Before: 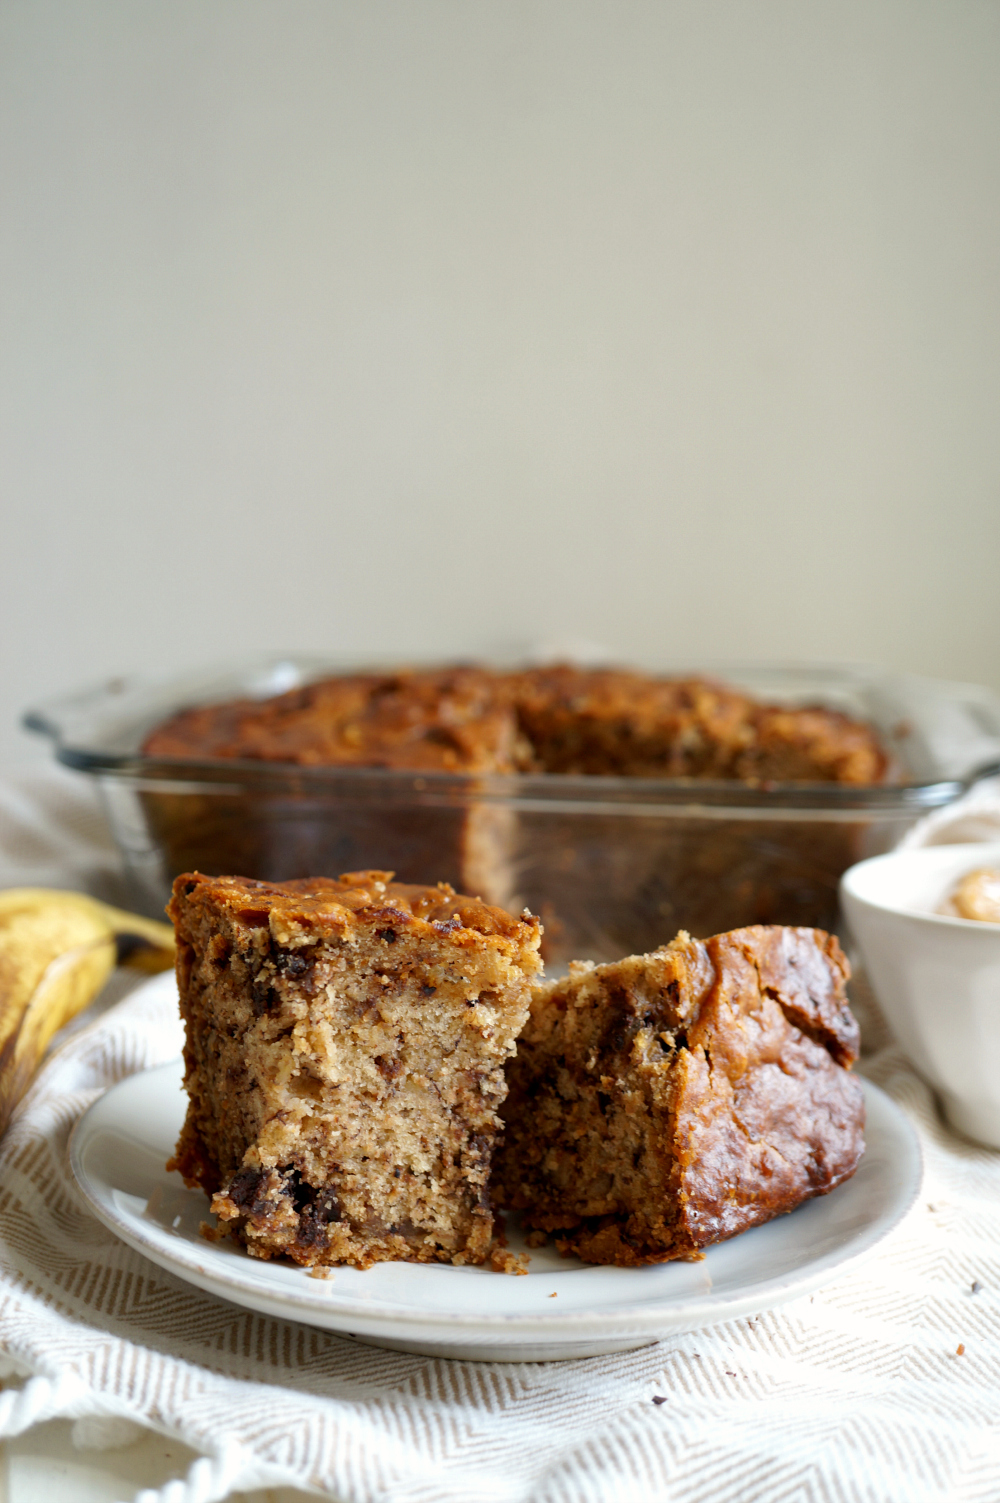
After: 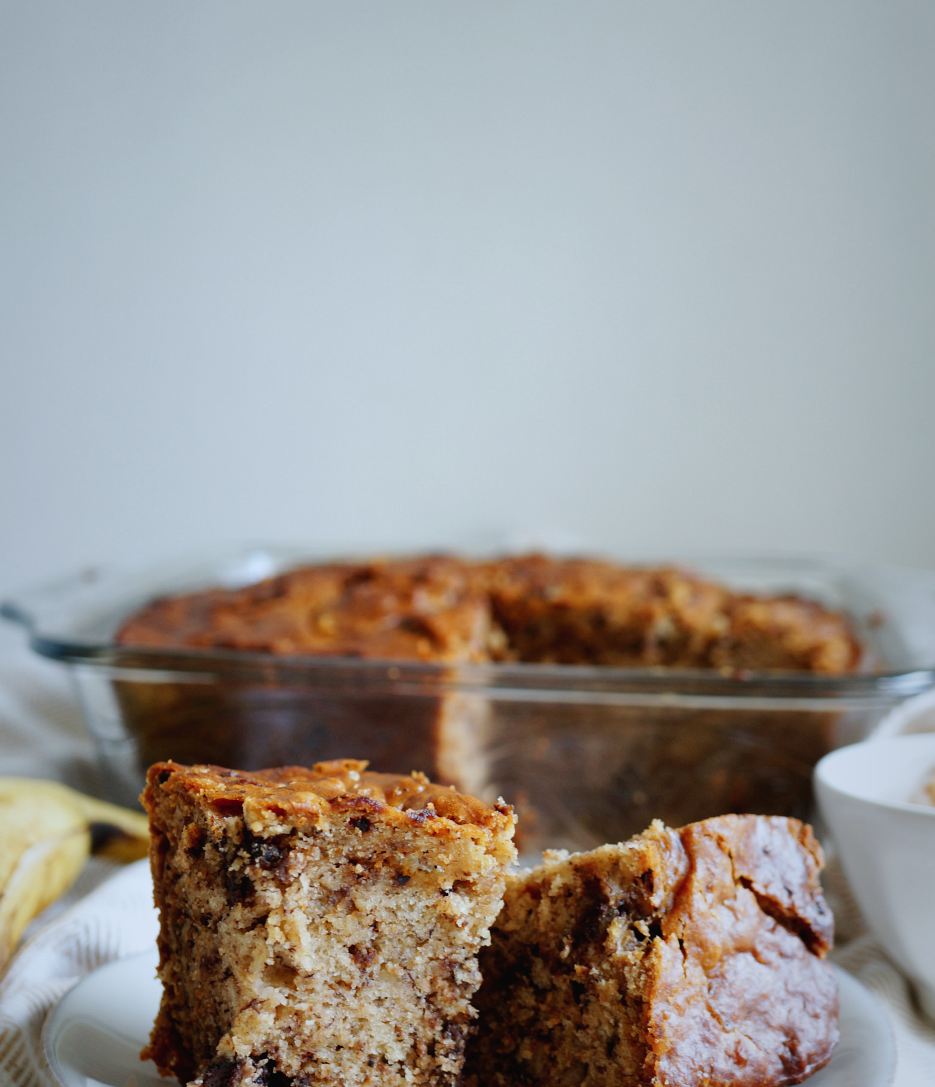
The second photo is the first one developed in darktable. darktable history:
color calibration: x 0.382, y 0.391, temperature 4089.75 K
tone curve: curves: ch0 [(0, 0.021) (0.049, 0.044) (0.152, 0.14) (0.328, 0.357) (0.473, 0.529) (0.641, 0.705) (0.868, 0.887) (1, 0.969)]; ch1 [(0, 0) (0.322, 0.328) (0.43, 0.425) (0.474, 0.466) (0.502, 0.503) (0.522, 0.526) (0.564, 0.591) (0.602, 0.632) (0.677, 0.701) (0.859, 0.885) (1, 1)]; ch2 [(0, 0) (0.33, 0.301) (0.447, 0.44) (0.502, 0.505) (0.535, 0.554) (0.565, 0.598) (0.618, 0.629) (1, 1)], preserve colors none
crop: left 2.654%, top 7.387%, right 3.109%, bottom 20.236%
vignetting: fall-off start 17.57%, fall-off radius 136.65%, brightness -0.318, saturation -0.056, center (-0.122, -0.004), width/height ratio 0.618, shape 0.583
